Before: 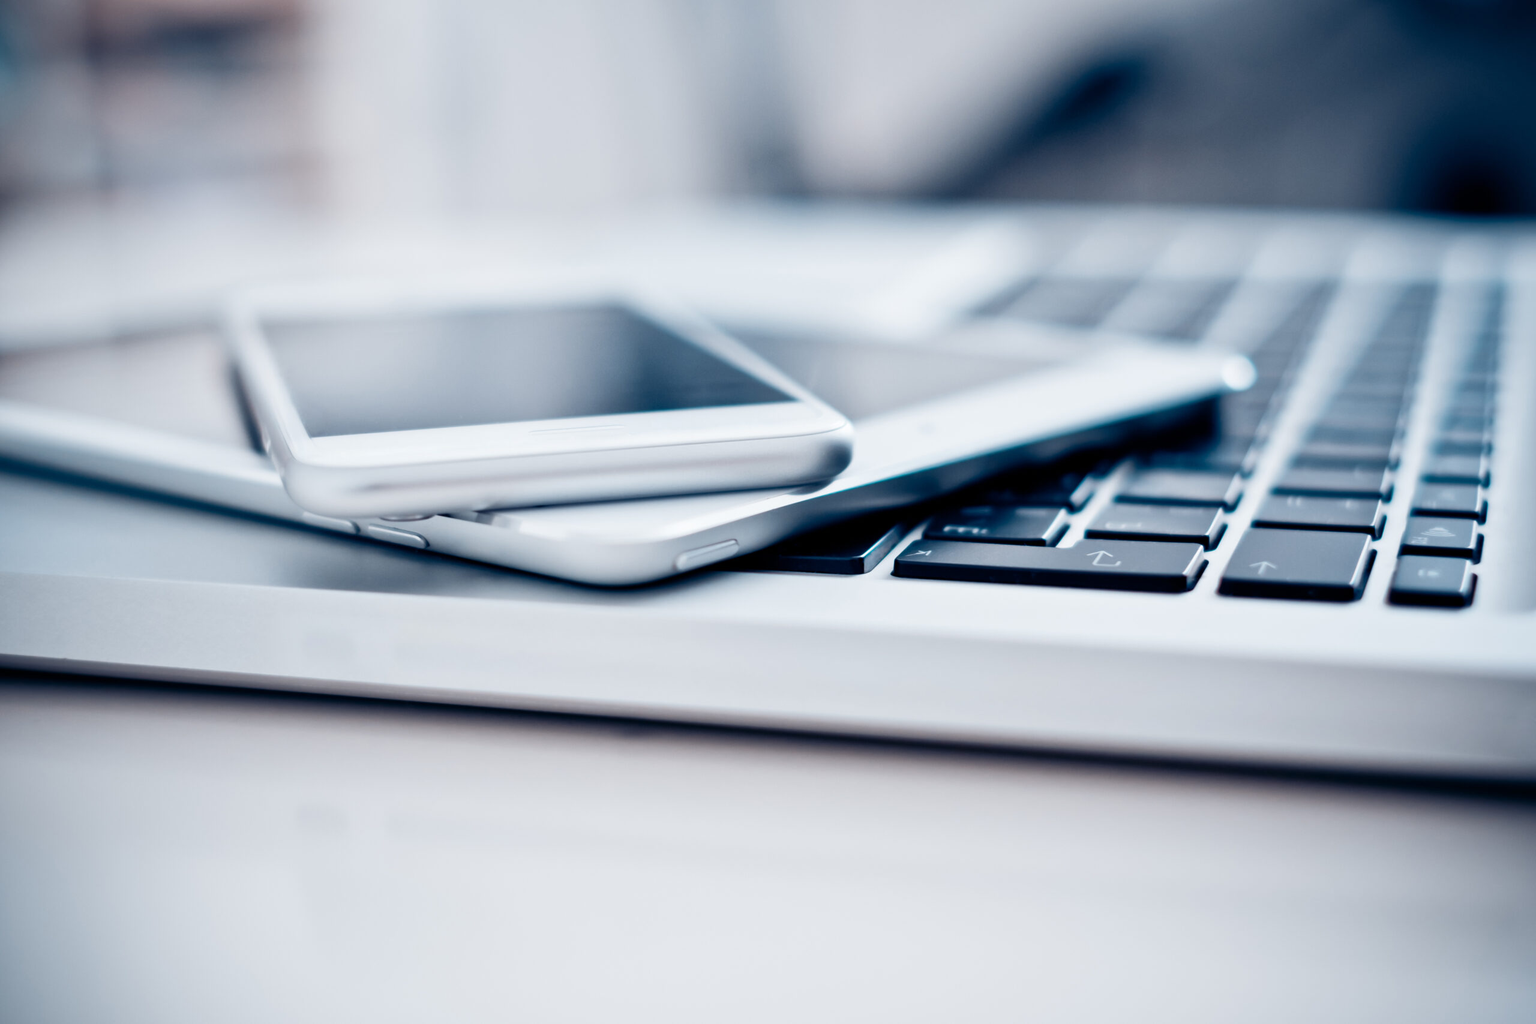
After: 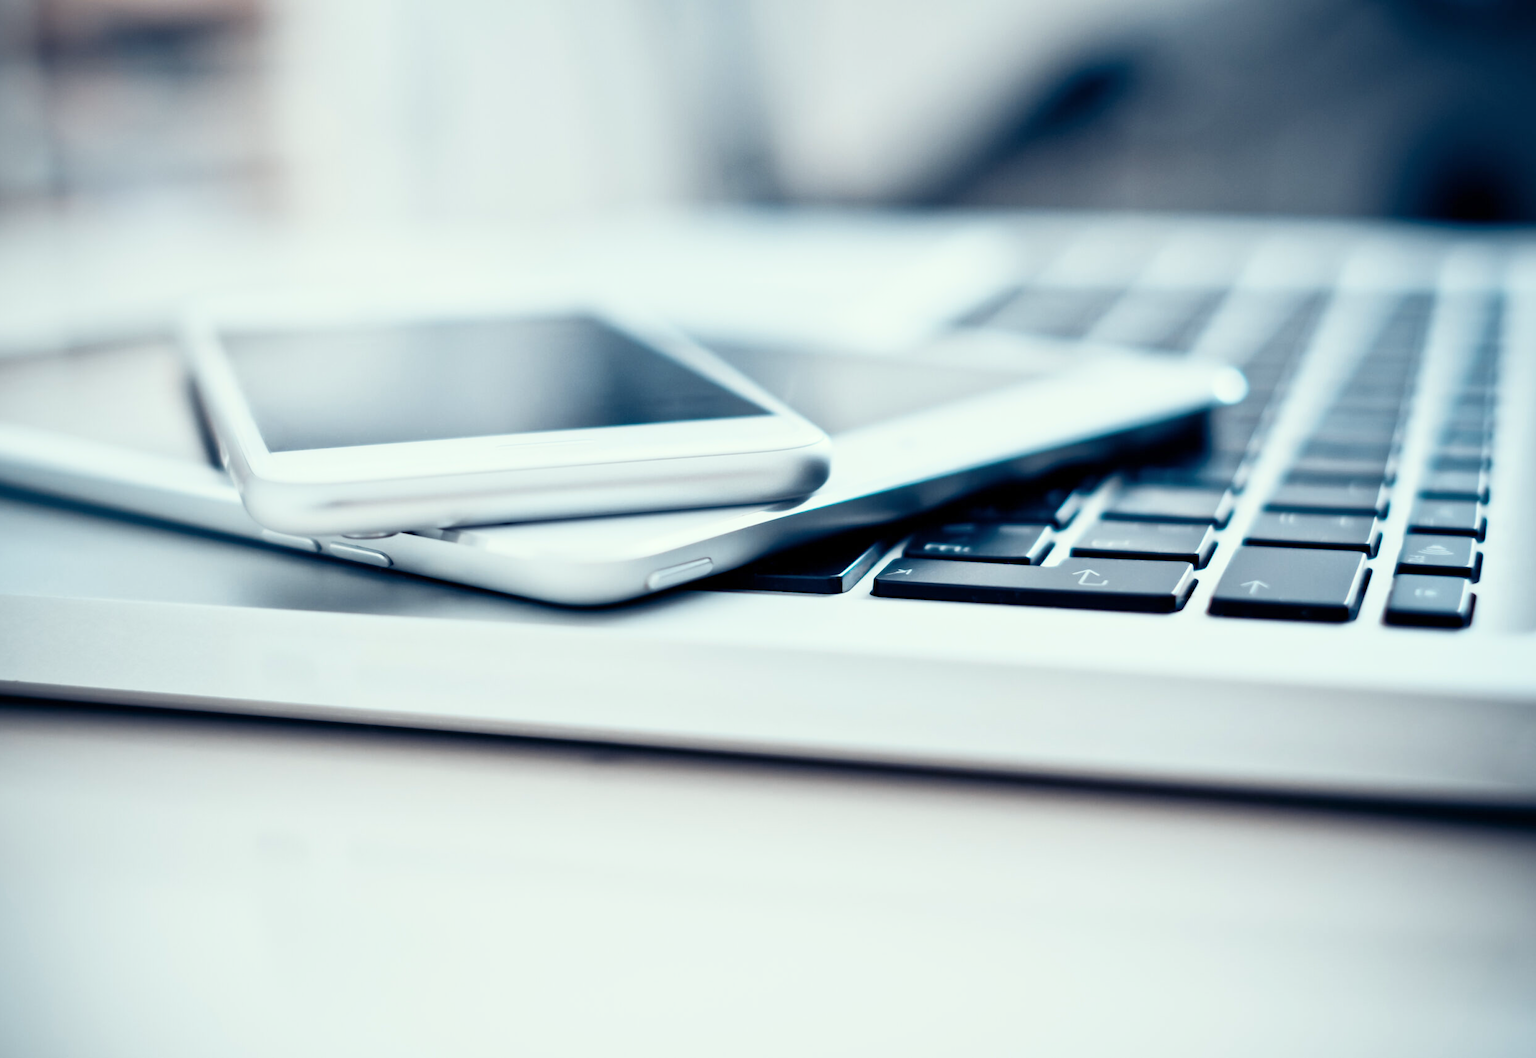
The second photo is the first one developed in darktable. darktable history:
crop and rotate: left 3.238%
base curve: curves: ch0 [(0, 0) (0.666, 0.806) (1, 1)]
color correction: highlights a* -4.73, highlights b* 5.06, saturation 0.97
